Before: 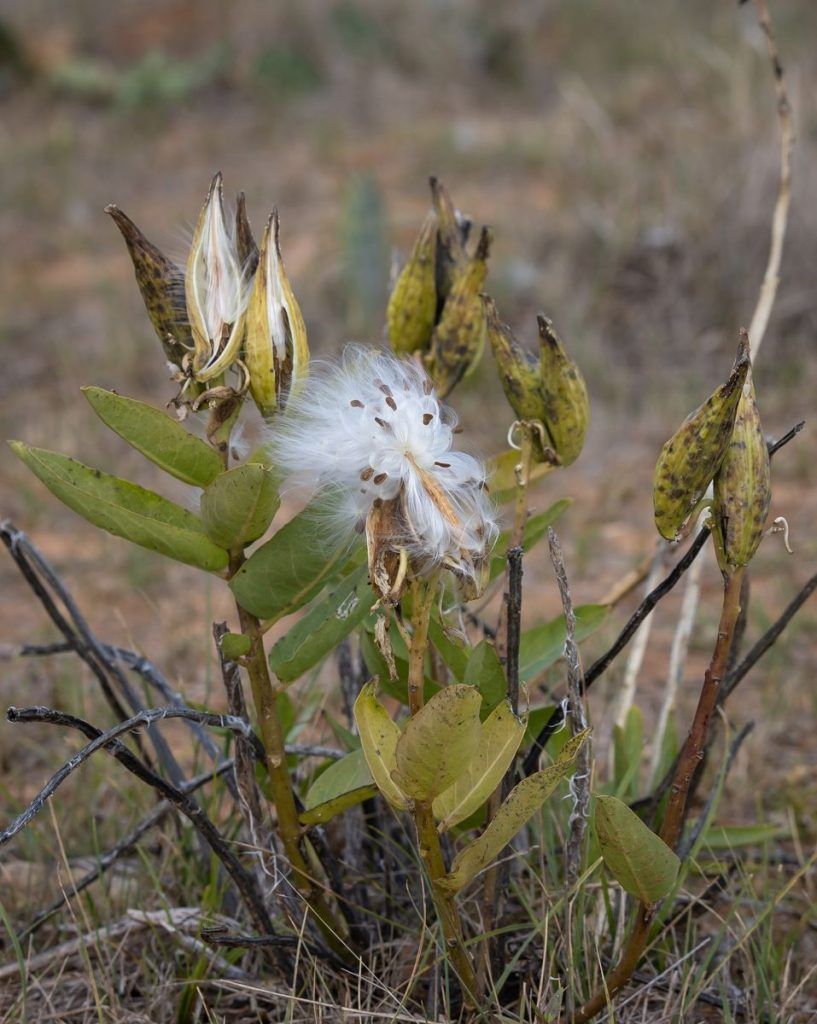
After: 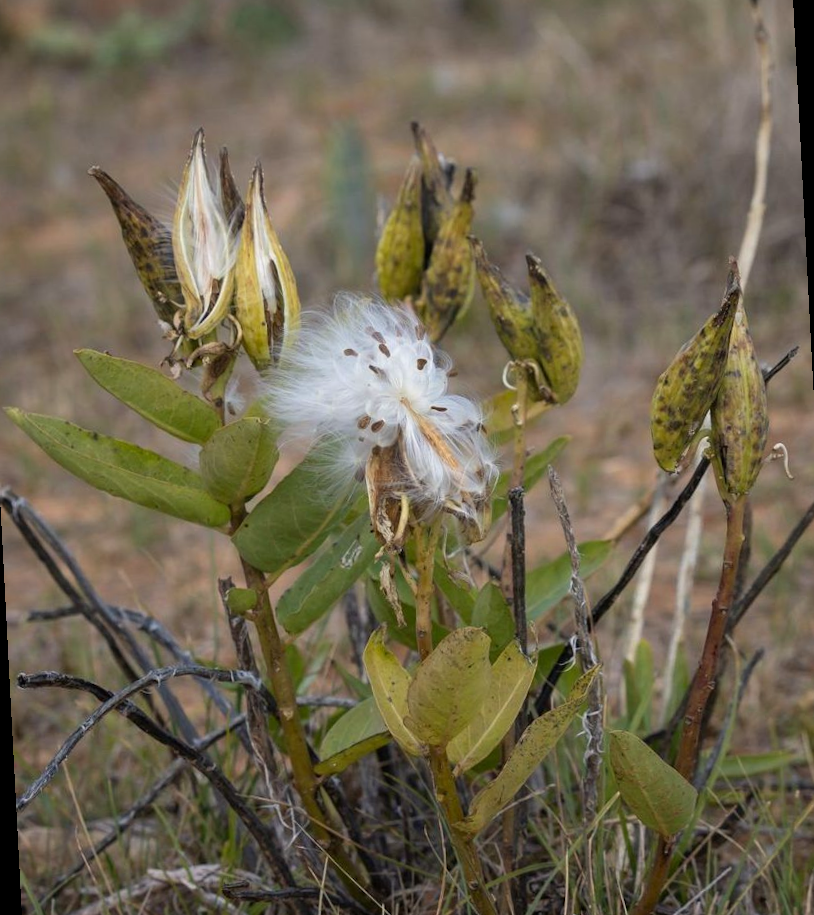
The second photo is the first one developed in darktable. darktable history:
rotate and perspective: rotation -3°, crop left 0.031, crop right 0.968, crop top 0.07, crop bottom 0.93
color correction: highlights b* 3
